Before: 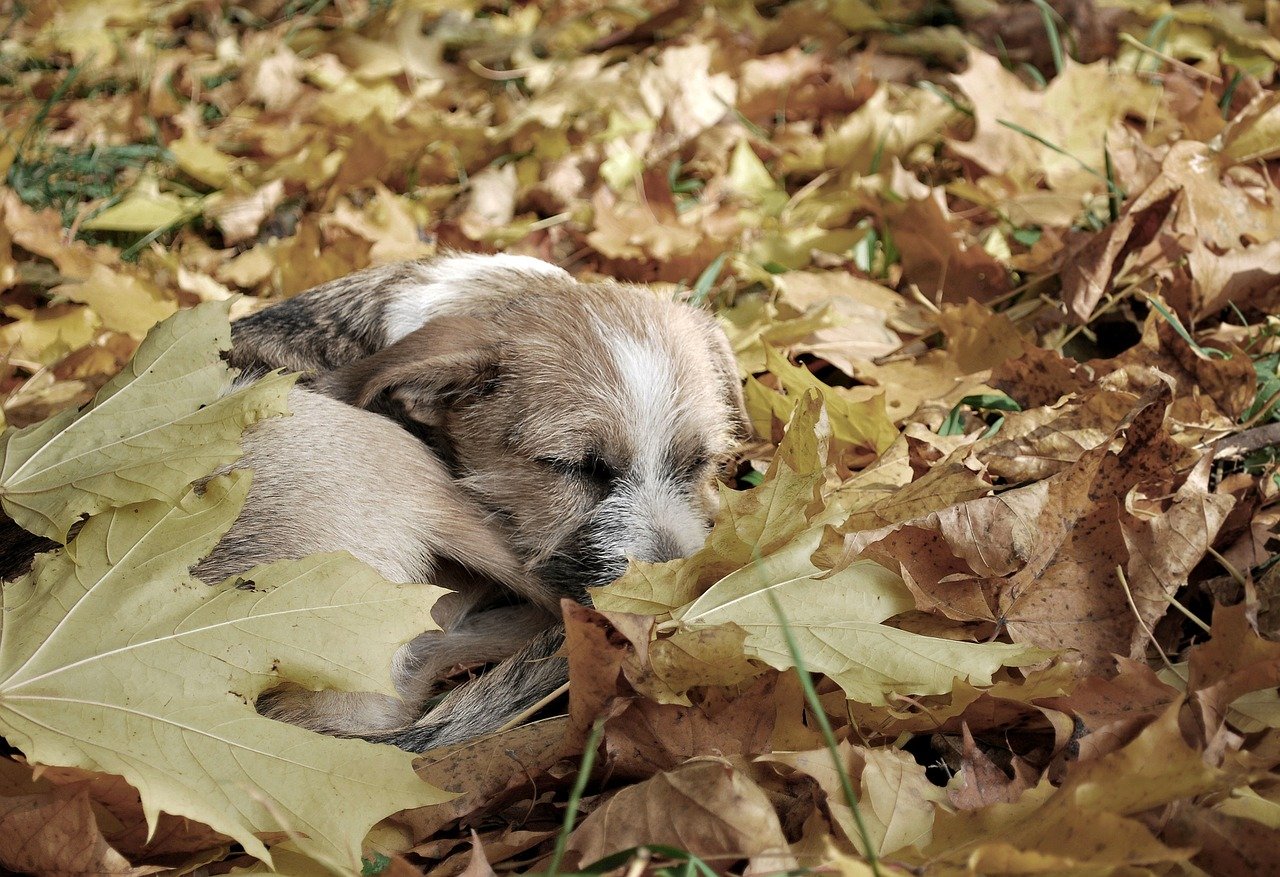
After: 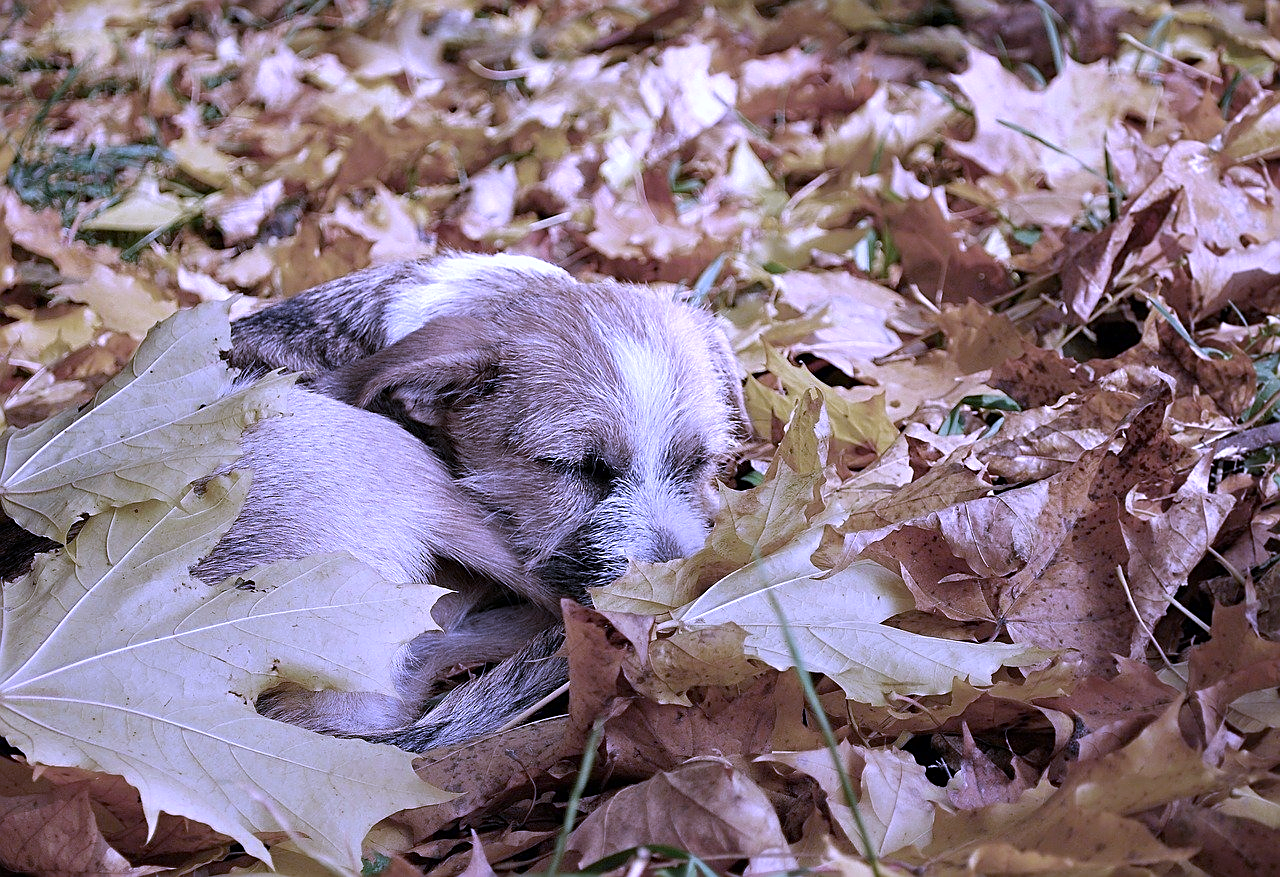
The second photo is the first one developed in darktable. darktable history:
white balance: red 0.98, blue 1.61
sharpen: on, module defaults
